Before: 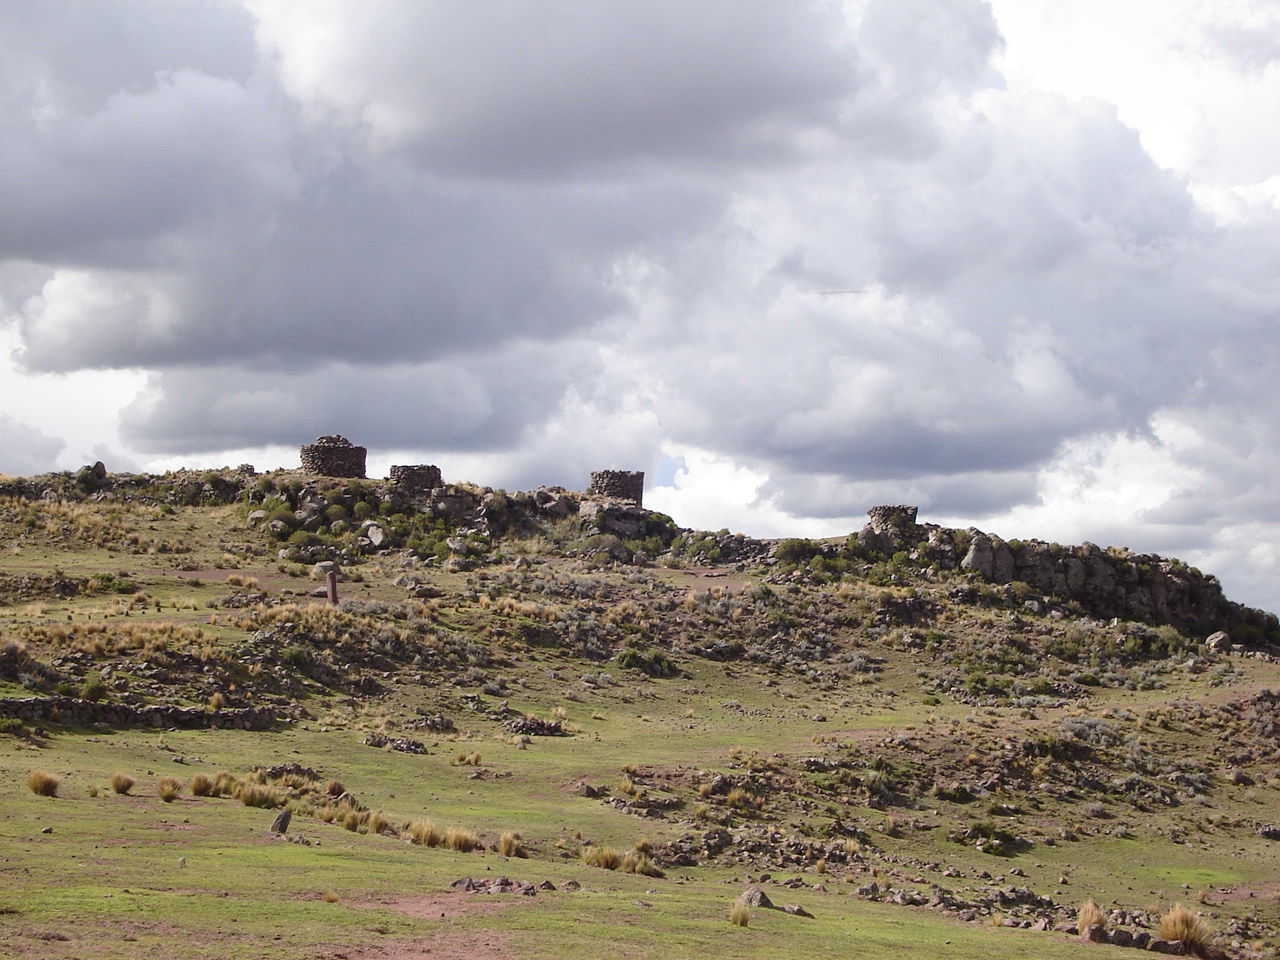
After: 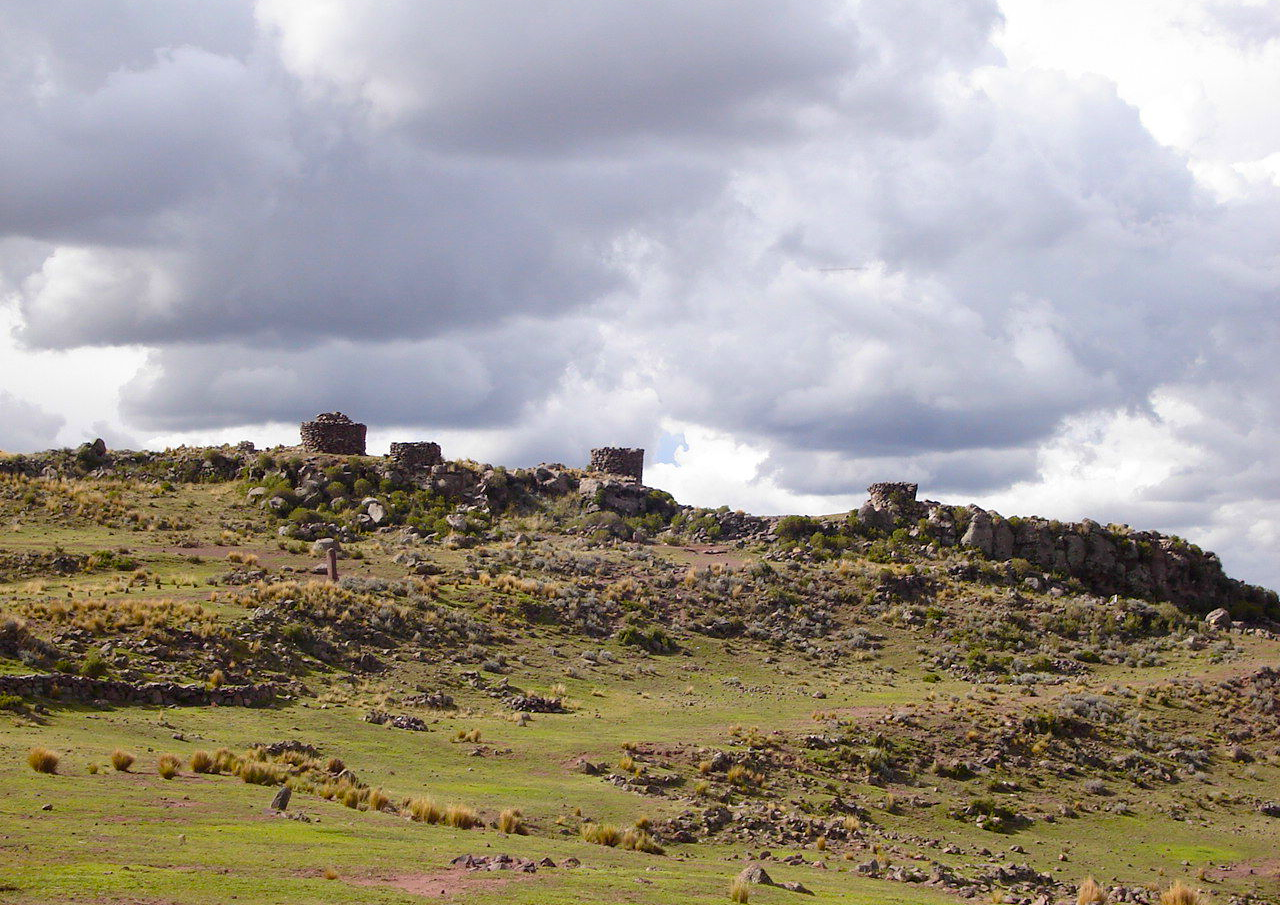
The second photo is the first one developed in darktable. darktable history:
crop and rotate: top 2.46%, bottom 3.169%
color balance rgb: global offset › luminance -0.267%, perceptual saturation grading › global saturation 30.681%
